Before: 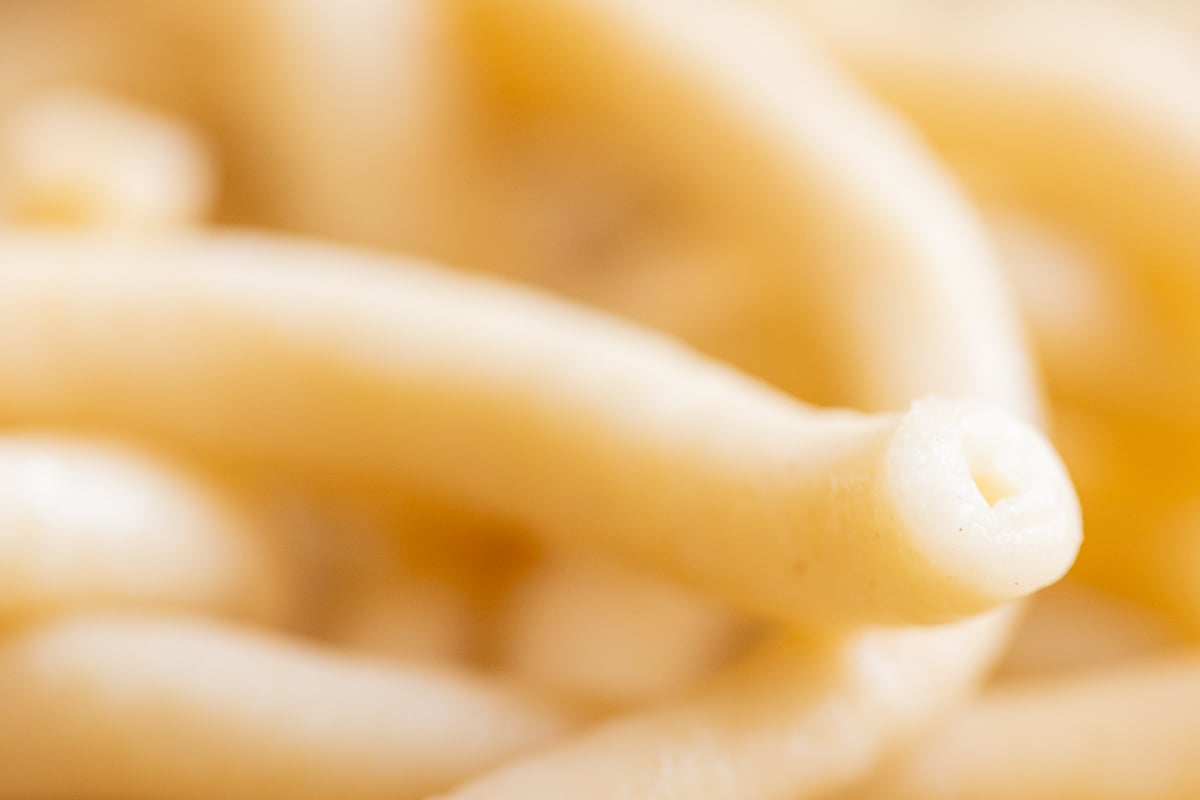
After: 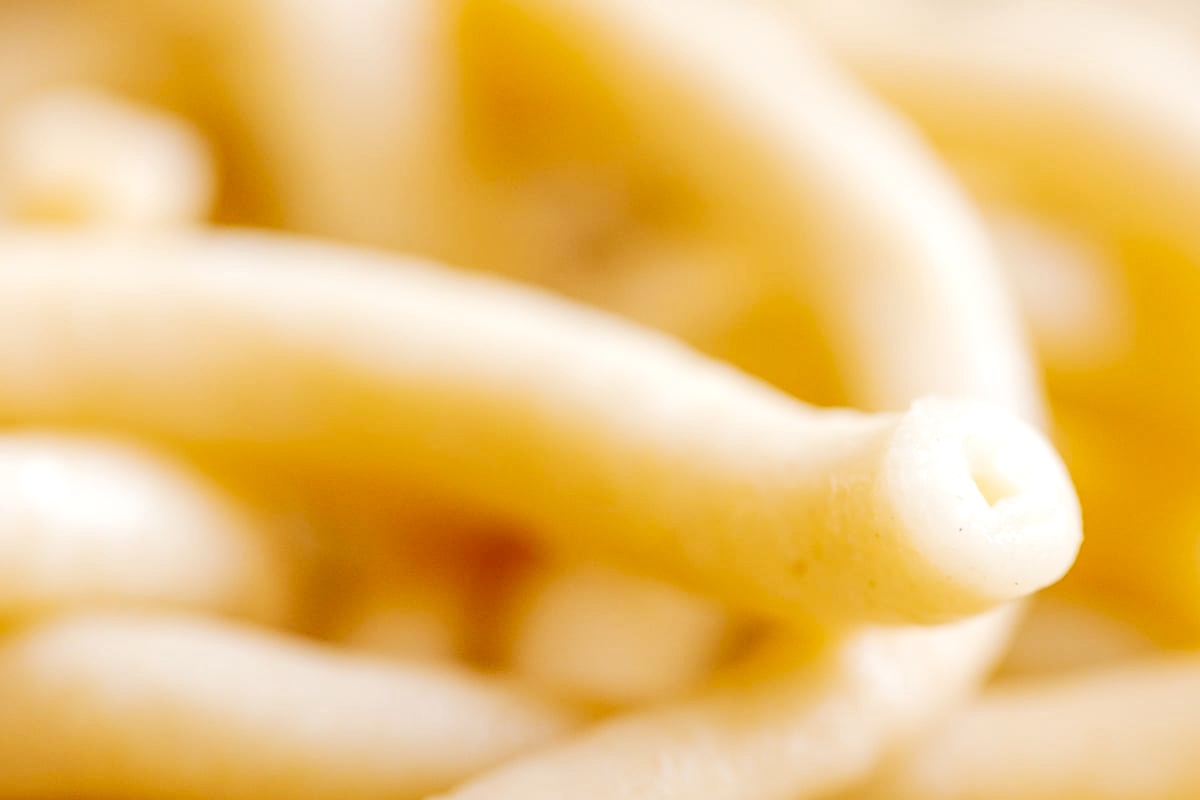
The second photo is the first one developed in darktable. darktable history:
tone curve: curves: ch0 [(0, 0) (0.003, 0.007) (0.011, 0.009) (0.025, 0.014) (0.044, 0.022) (0.069, 0.029) (0.1, 0.037) (0.136, 0.052) (0.177, 0.083) (0.224, 0.121) (0.277, 0.177) (0.335, 0.258) (0.399, 0.351) (0.468, 0.454) (0.543, 0.557) (0.623, 0.654) (0.709, 0.744) (0.801, 0.825) (0.898, 0.909) (1, 1)], preserve colors none
local contrast: detail 130%
